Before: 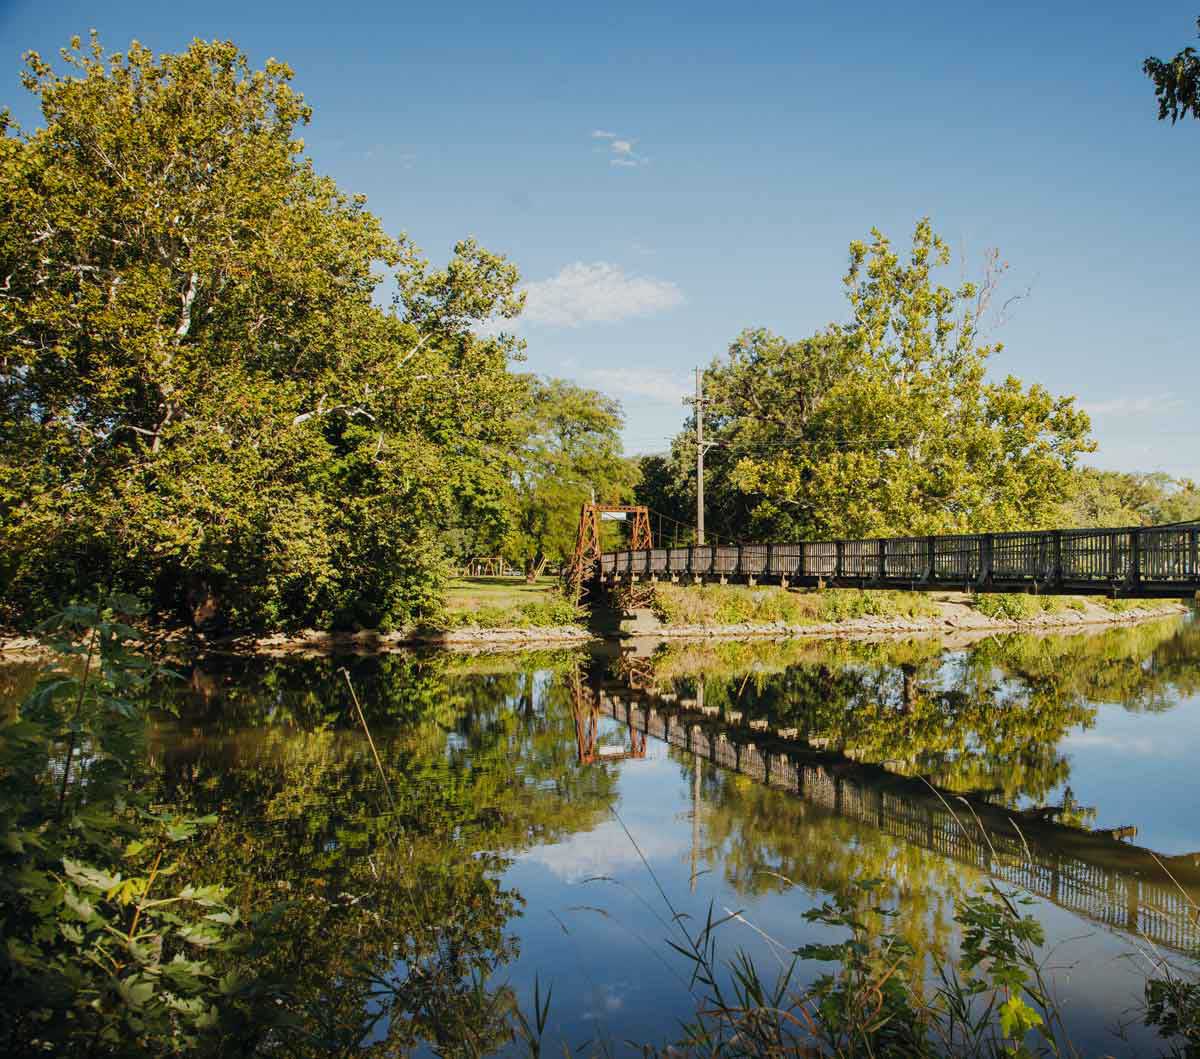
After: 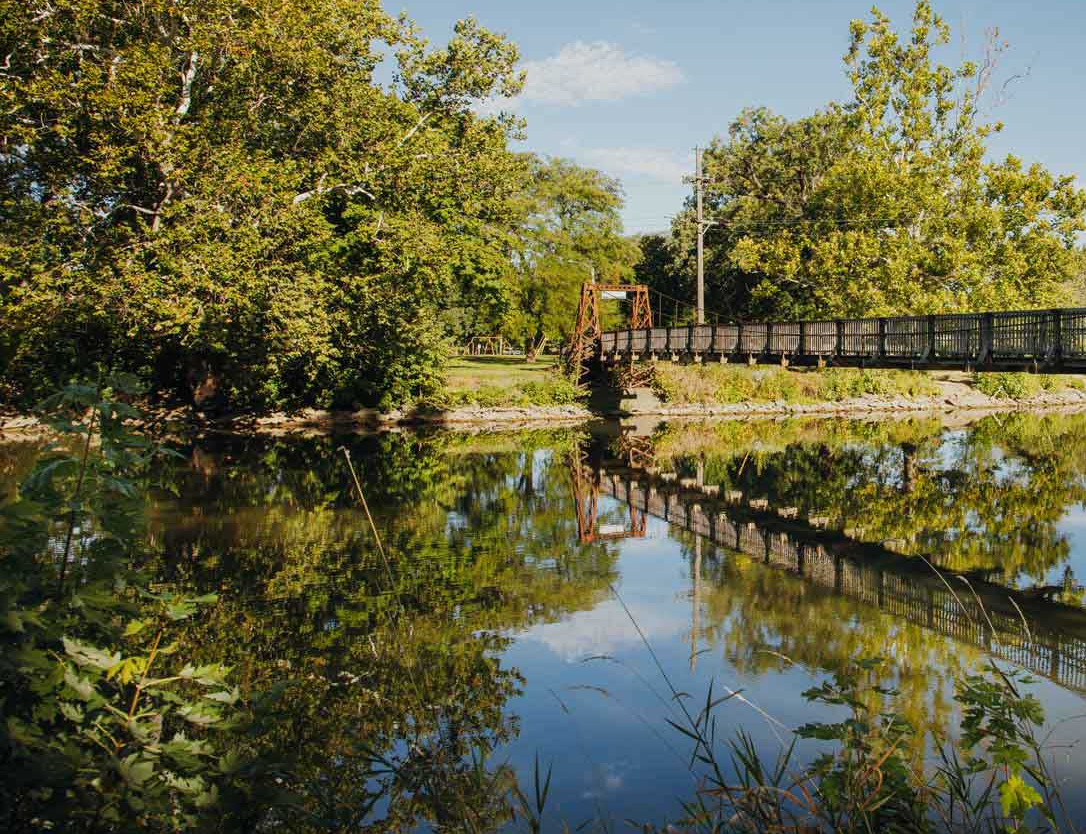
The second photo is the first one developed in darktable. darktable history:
crop: top 20.916%, right 9.437%, bottom 0.316%
white balance: red 1, blue 1
